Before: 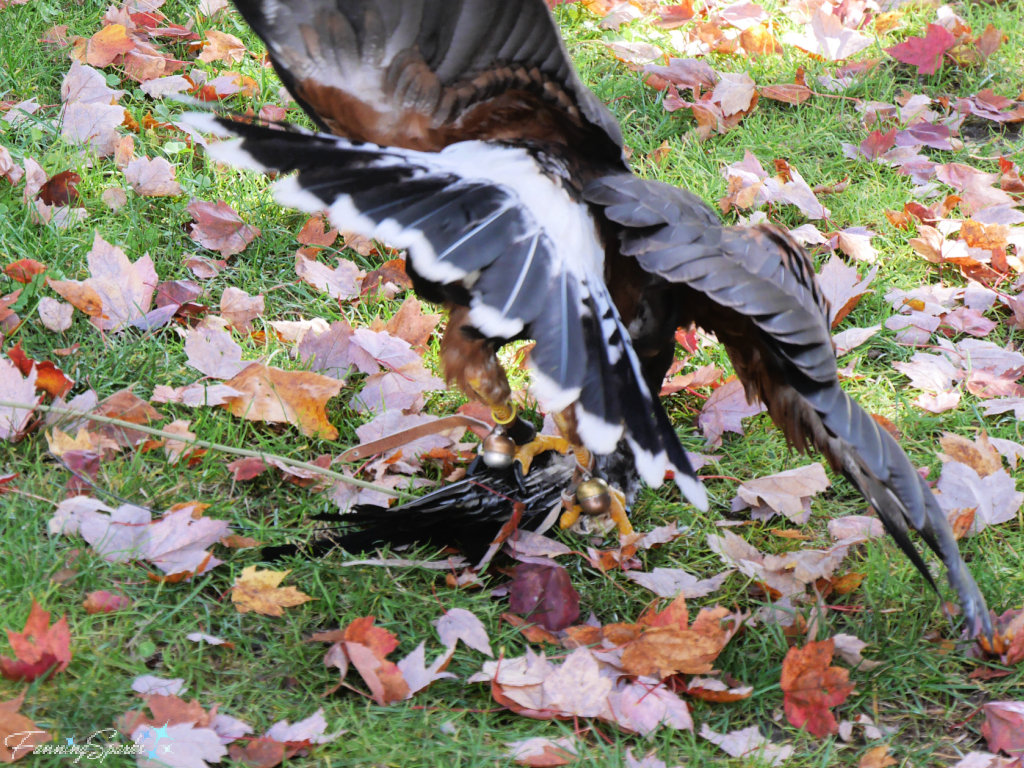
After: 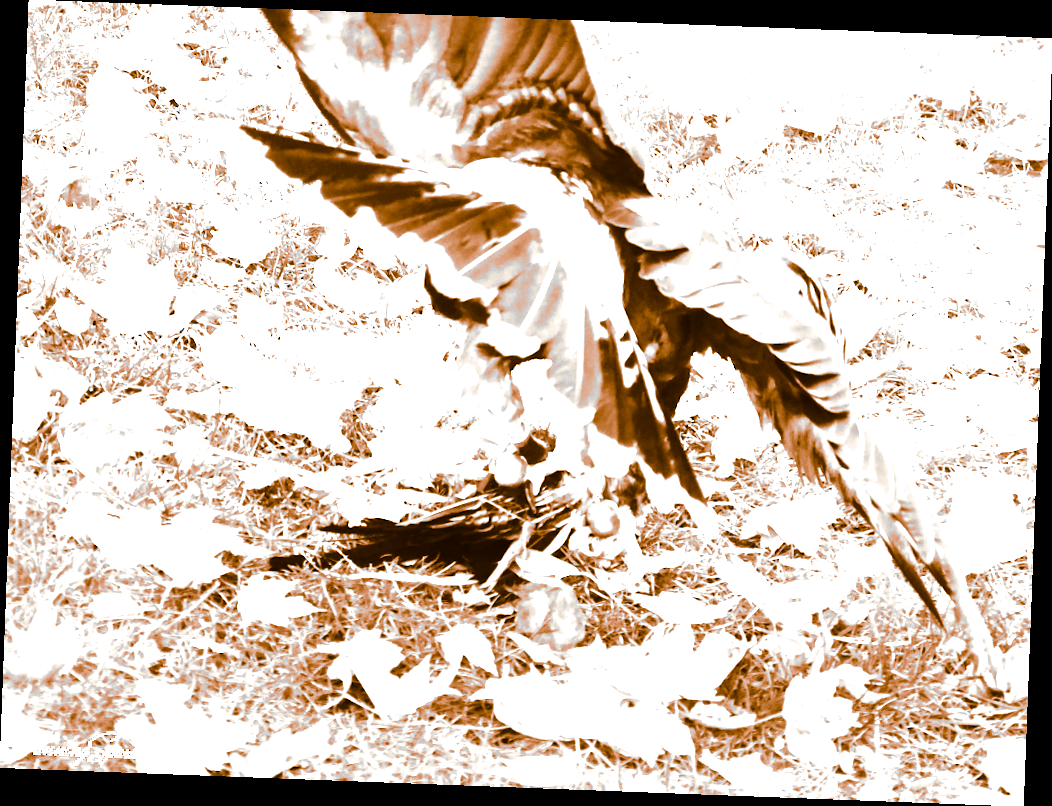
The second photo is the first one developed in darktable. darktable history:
rotate and perspective: rotation 2.17°, automatic cropping off
split-toning: shadows › hue 26°, shadows › saturation 0.92, highlights › hue 40°, highlights › saturation 0.92, balance -63, compress 0%
white balance: red 4.26, blue 1.802
monochrome: size 3.1
